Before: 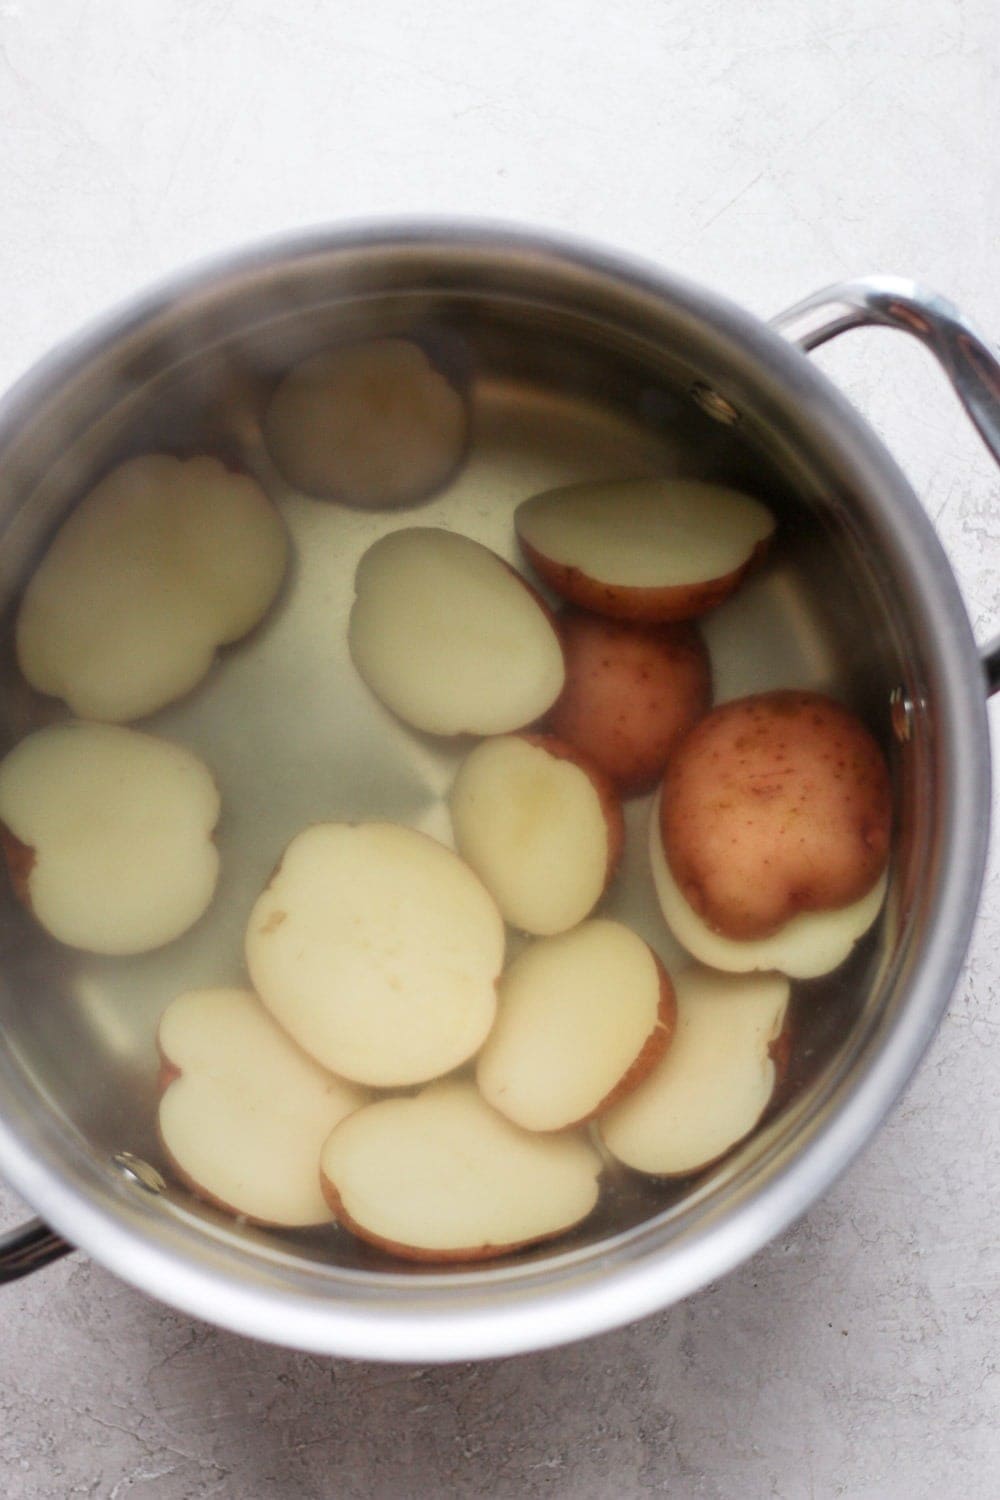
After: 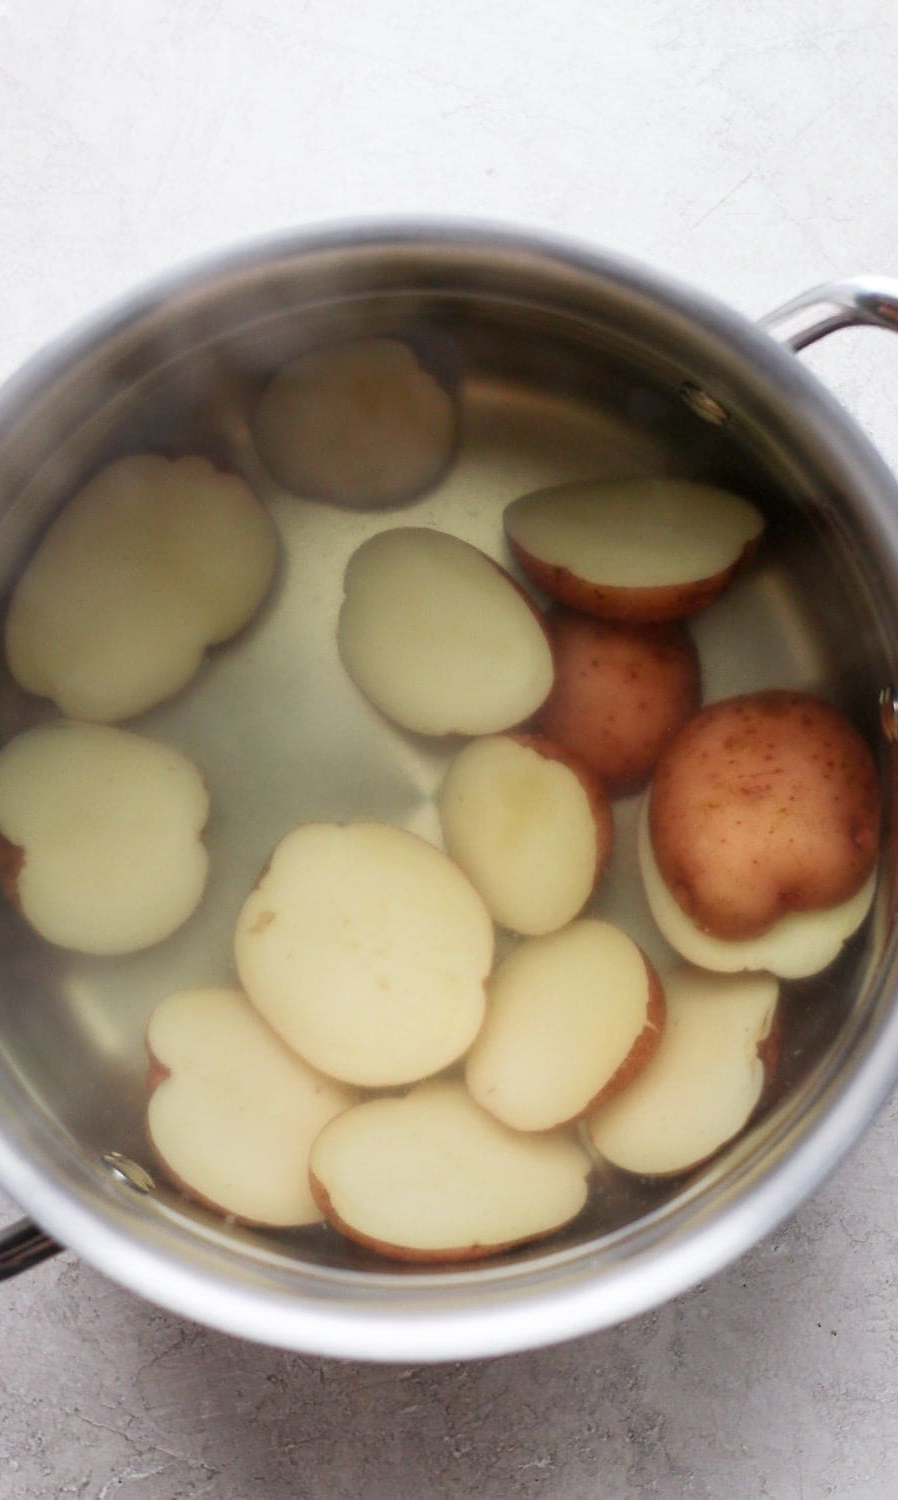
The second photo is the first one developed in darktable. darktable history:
crop and rotate: left 1.117%, right 9.047%
sharpen: radius 1.005, threshold 1.108
